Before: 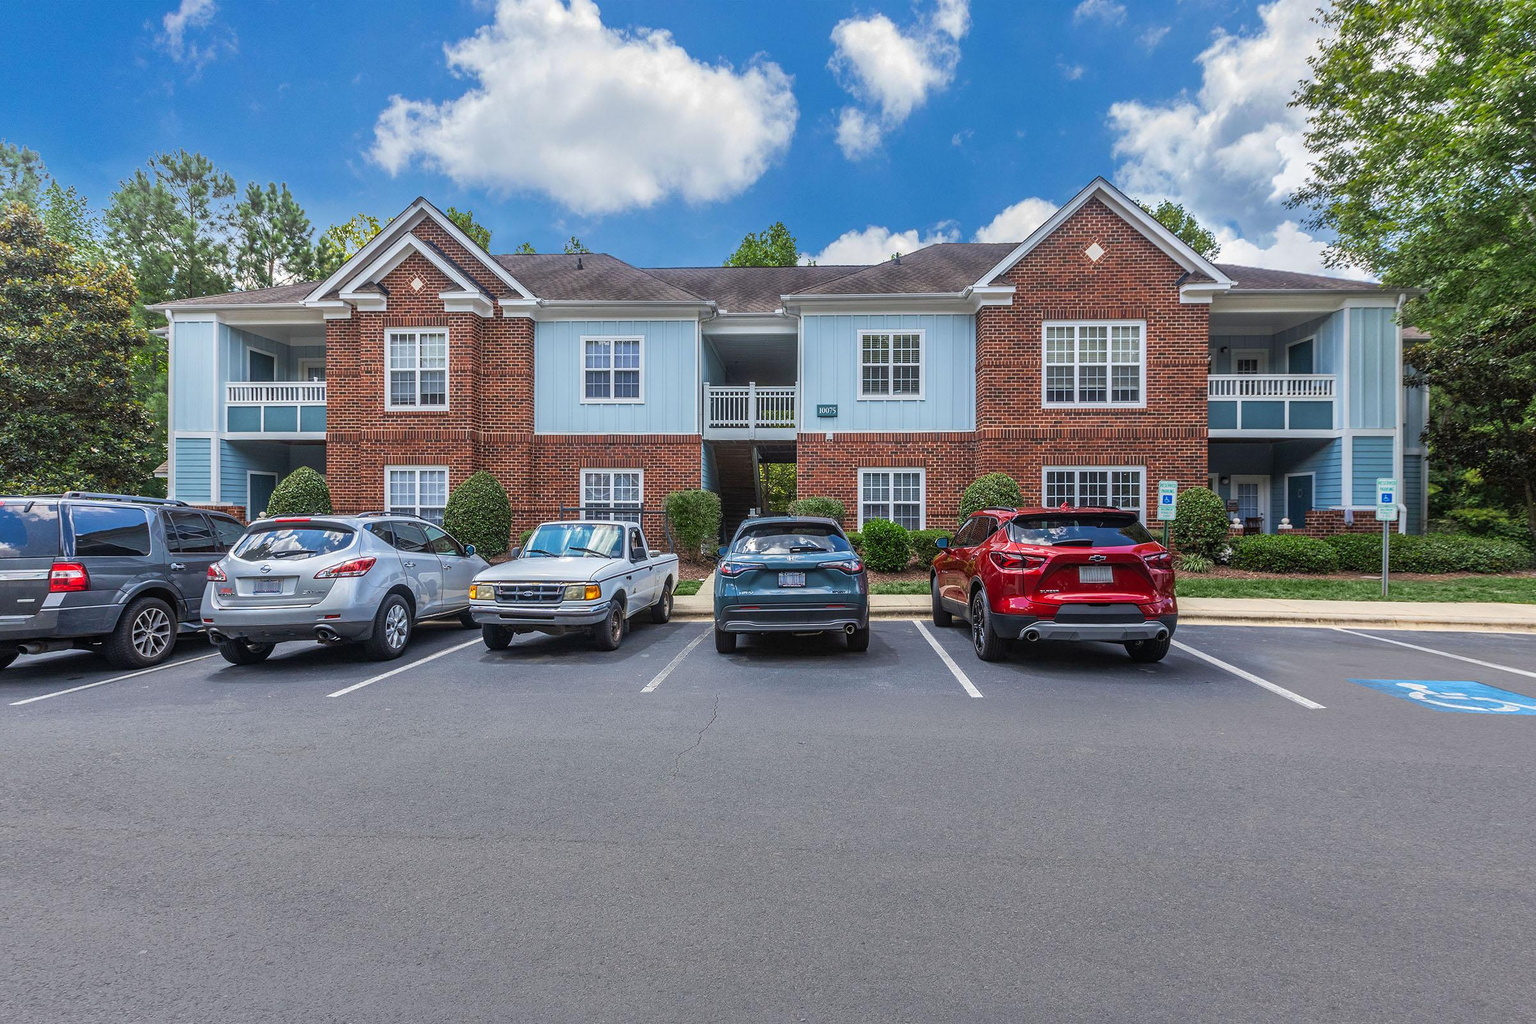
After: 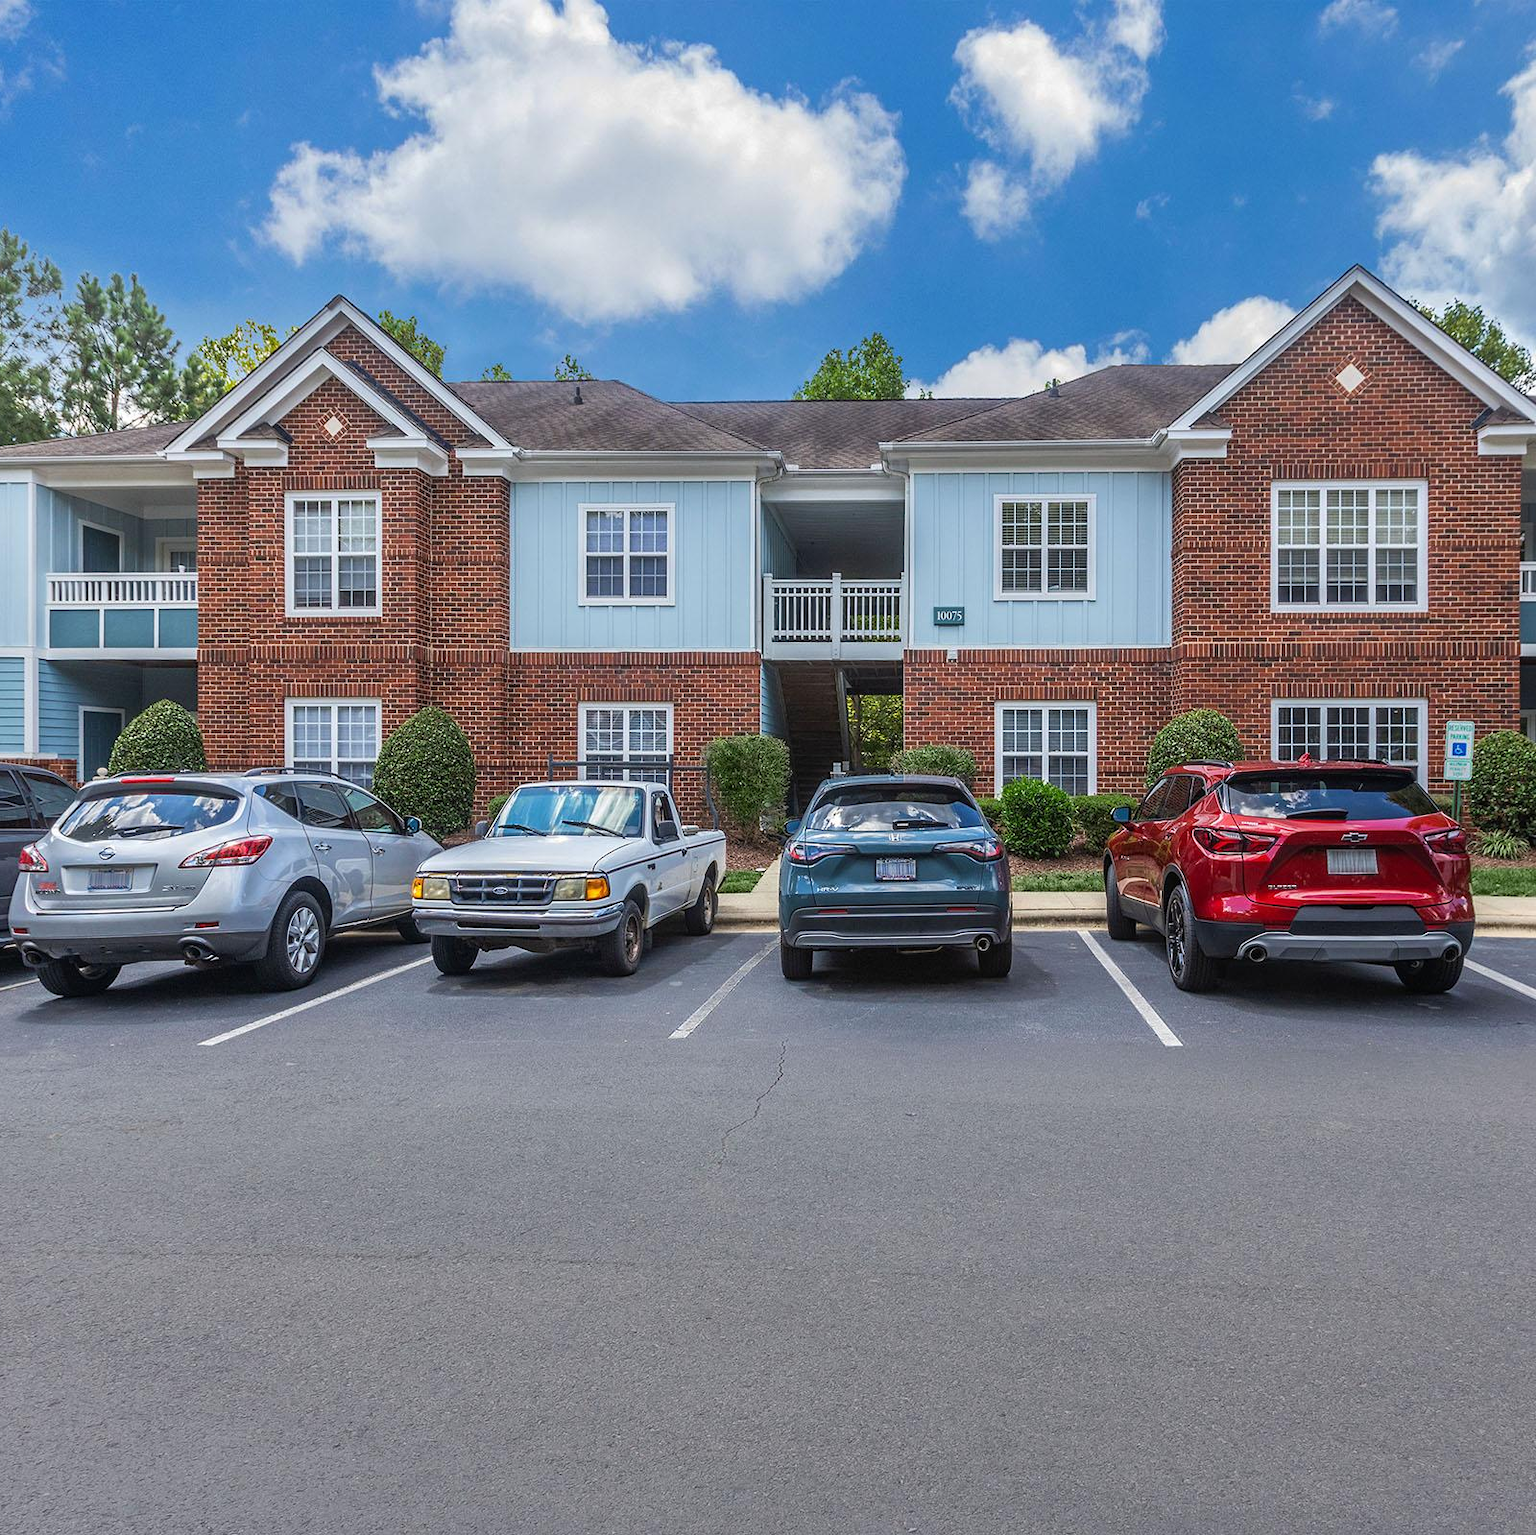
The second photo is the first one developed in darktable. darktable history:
crop and rotate: left 12.707%, right 20.602%
